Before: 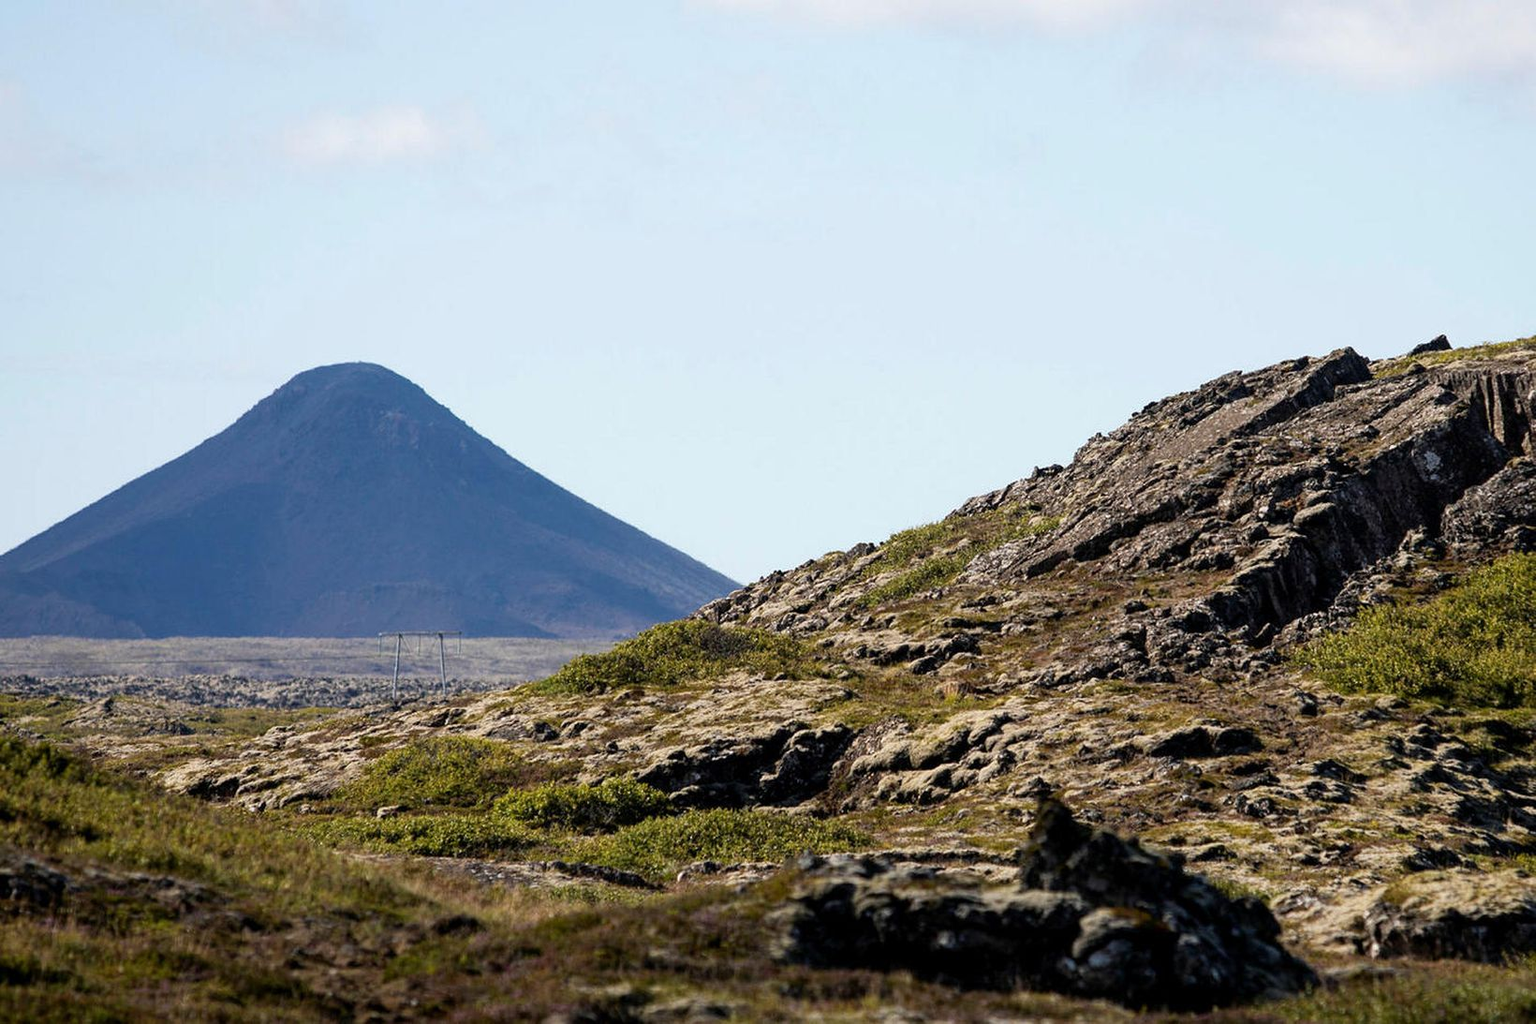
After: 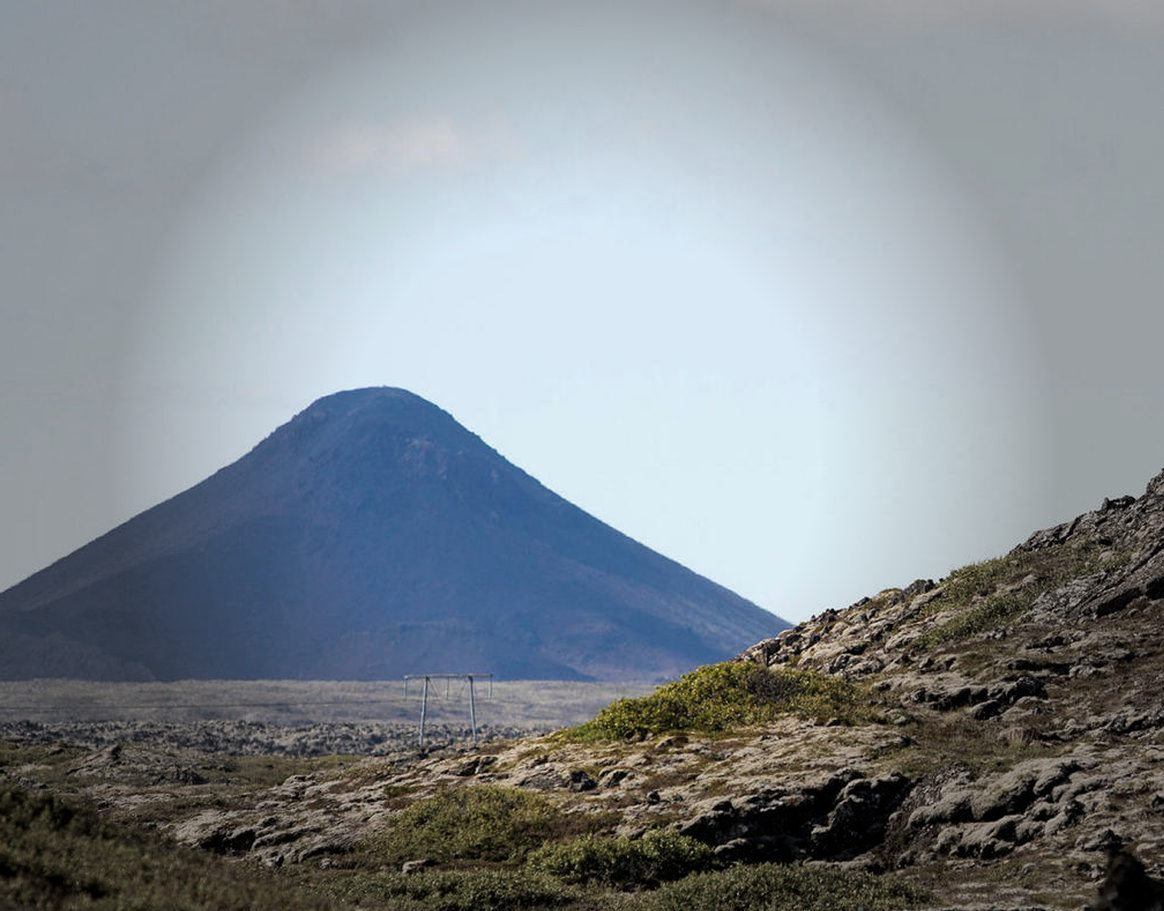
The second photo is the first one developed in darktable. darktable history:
crop: right 29.011%, bottom 16.562%
vignetting: fall-off start 40.82%, fall-off radius 40.94%, brightness -0.575
